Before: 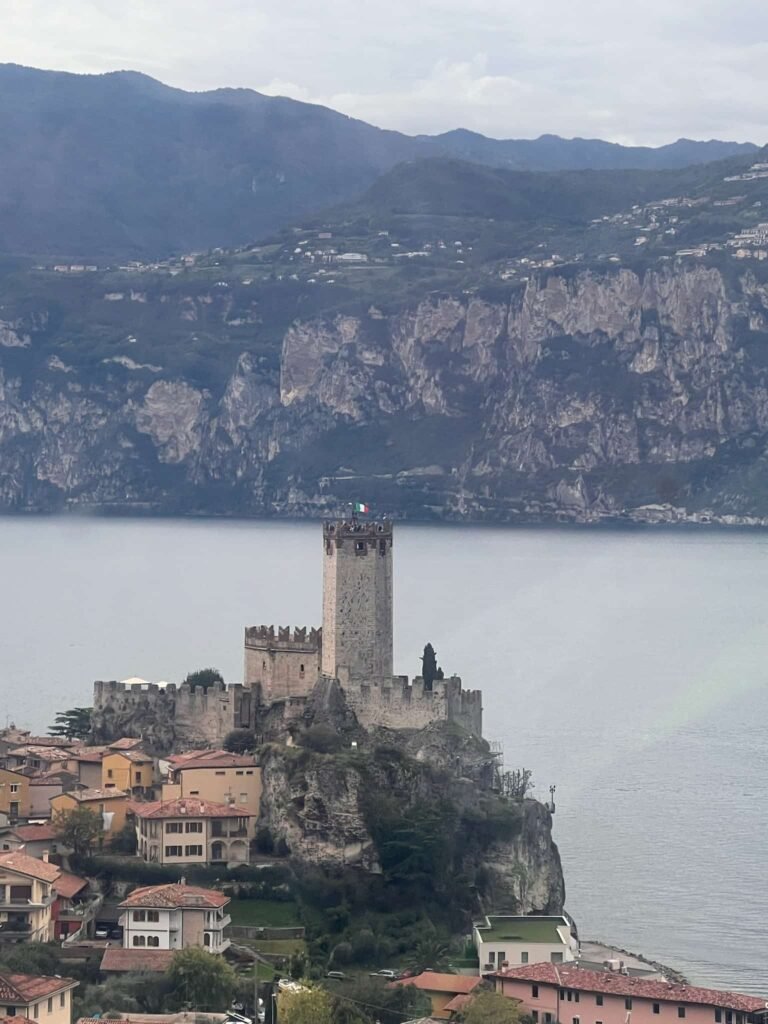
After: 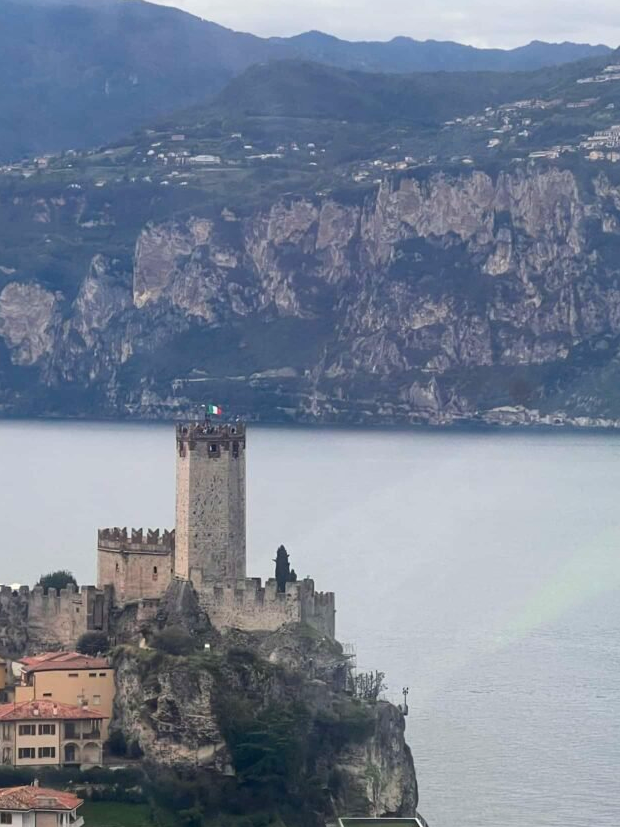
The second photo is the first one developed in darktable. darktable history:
crop: left 19.159%, top 9.58%, bottom 9.58%
contrast brightness saturation: contrast 0.09, saturation 0.28
